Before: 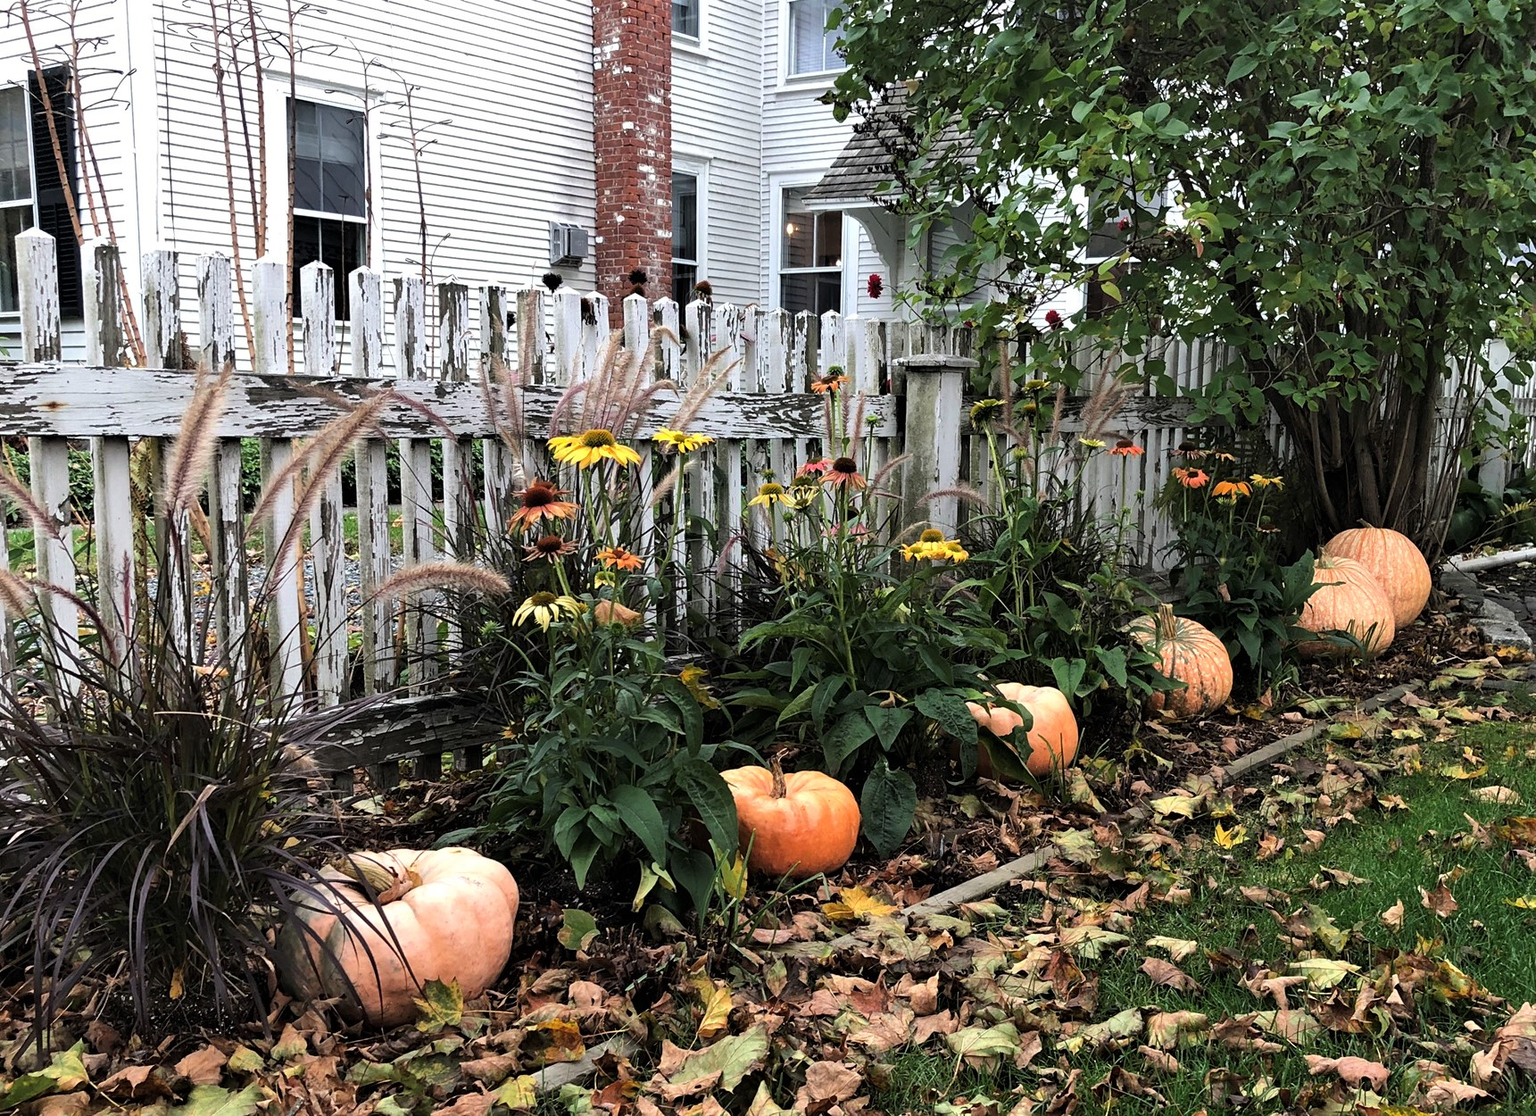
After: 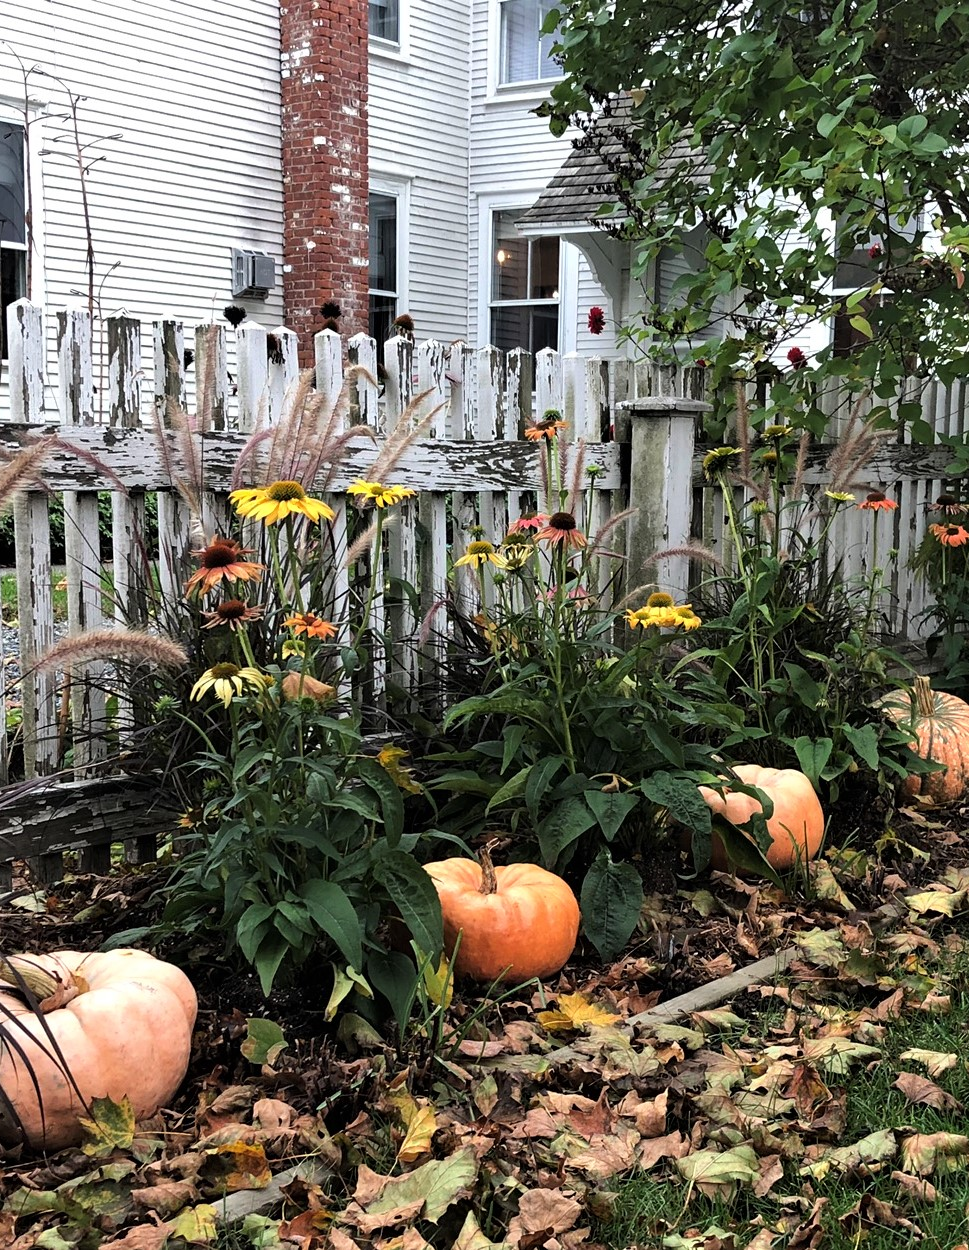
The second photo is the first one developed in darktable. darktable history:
crop and rotate: left 22.337%, right 21.308%
